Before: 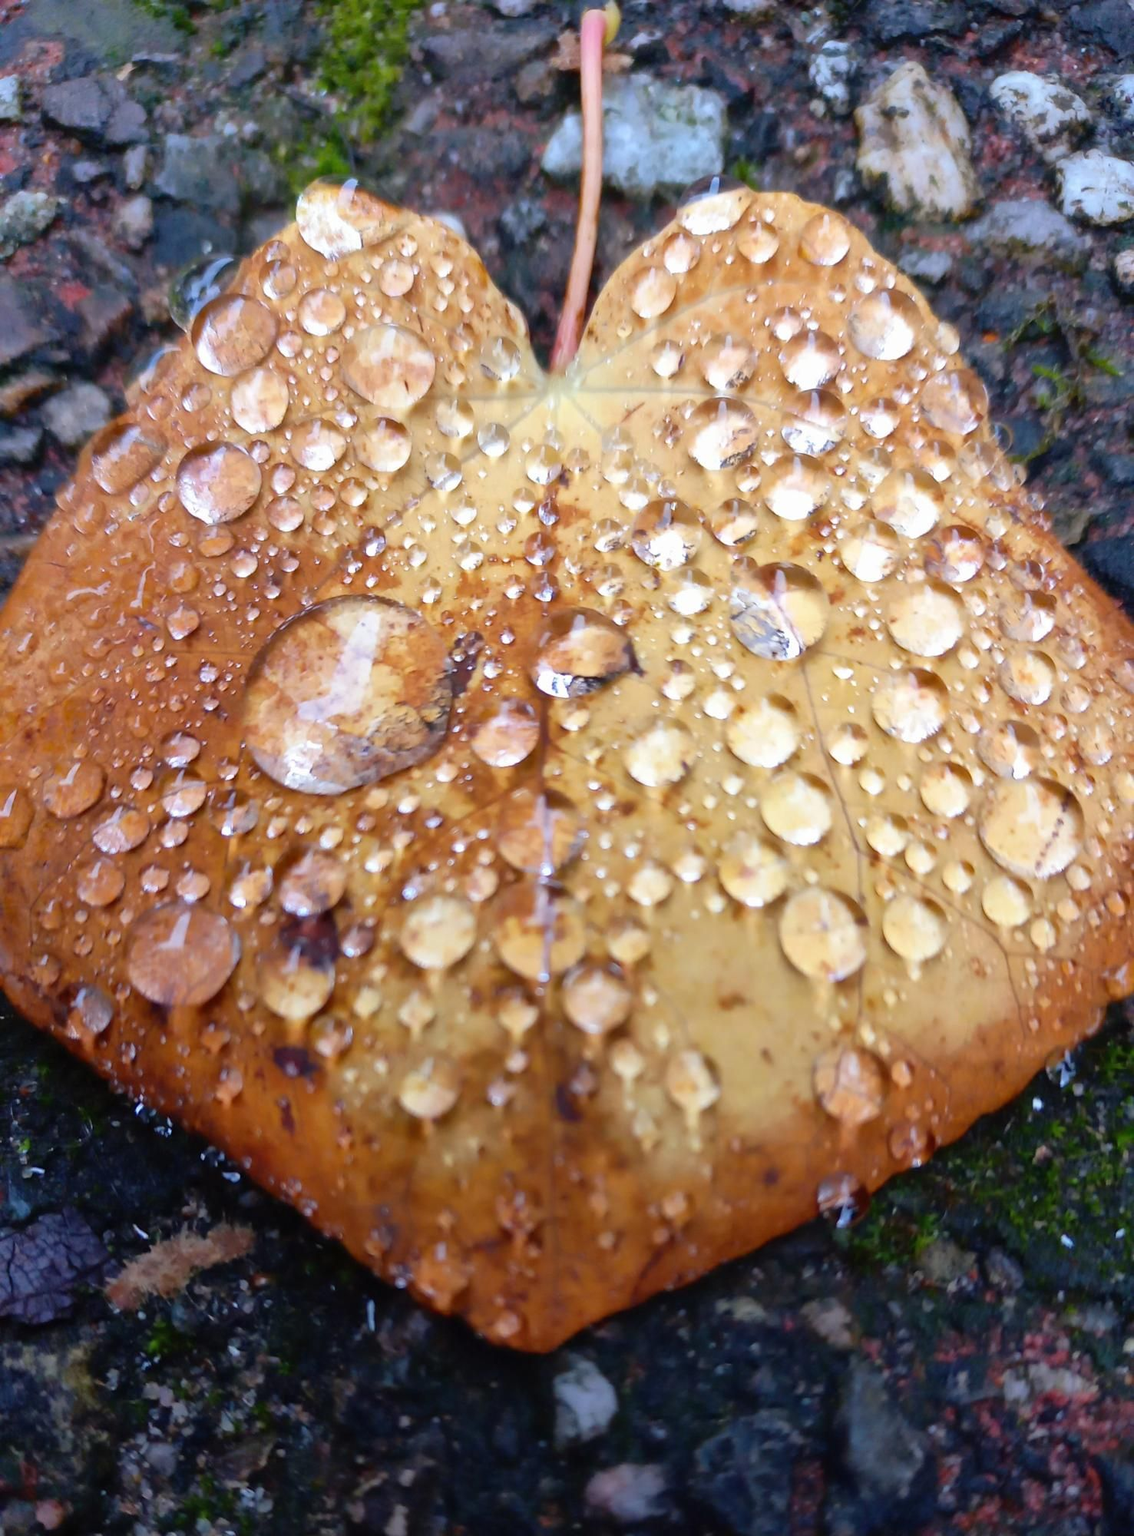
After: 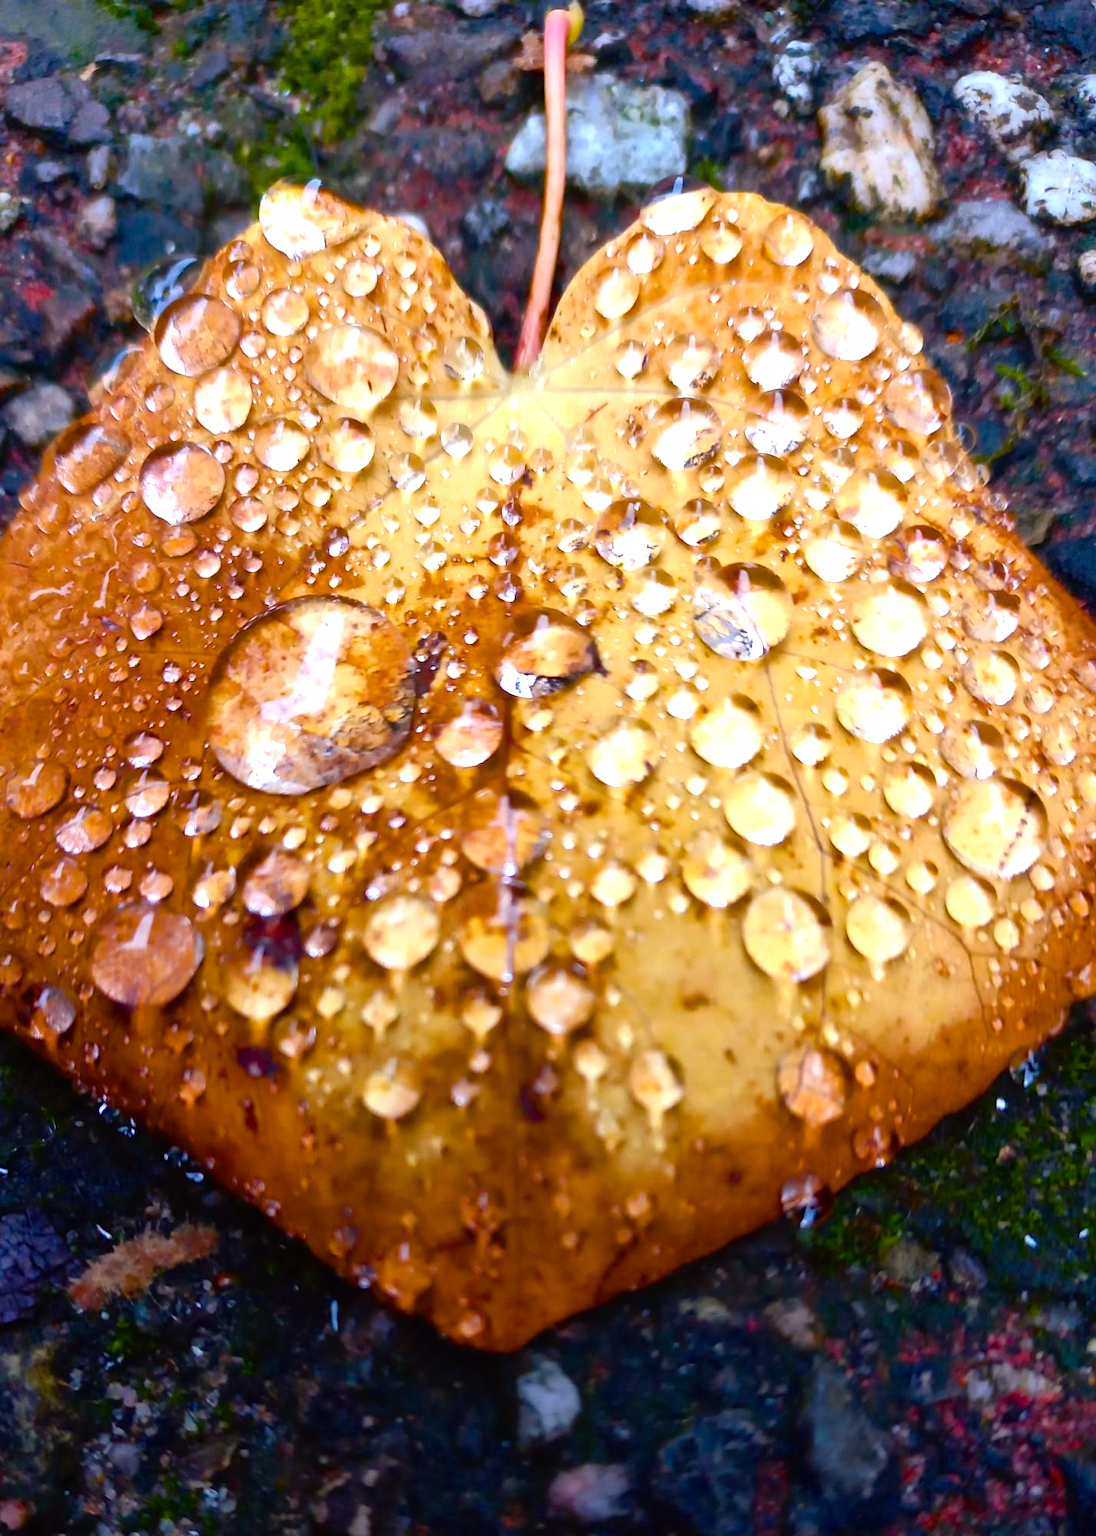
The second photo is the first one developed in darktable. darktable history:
crop and rotate: left 3.264%
color balance rgb: power › chroma 0.705%, power › hue 60°, highlights gain › chroma 1.351%, highlights gain › hue 54.81°, linear chroma grading › global chroma 14.622%, perceptual saturation grading › global saturation 20%, perceptual saturation grading › highlights -25.811%, perceptual saturation grading › shadows 49.31%, perceptual brilliance grading › global brilliance 14.819%, perceptual brilliance grading › shadows -35.644%, global vibrance 20%
